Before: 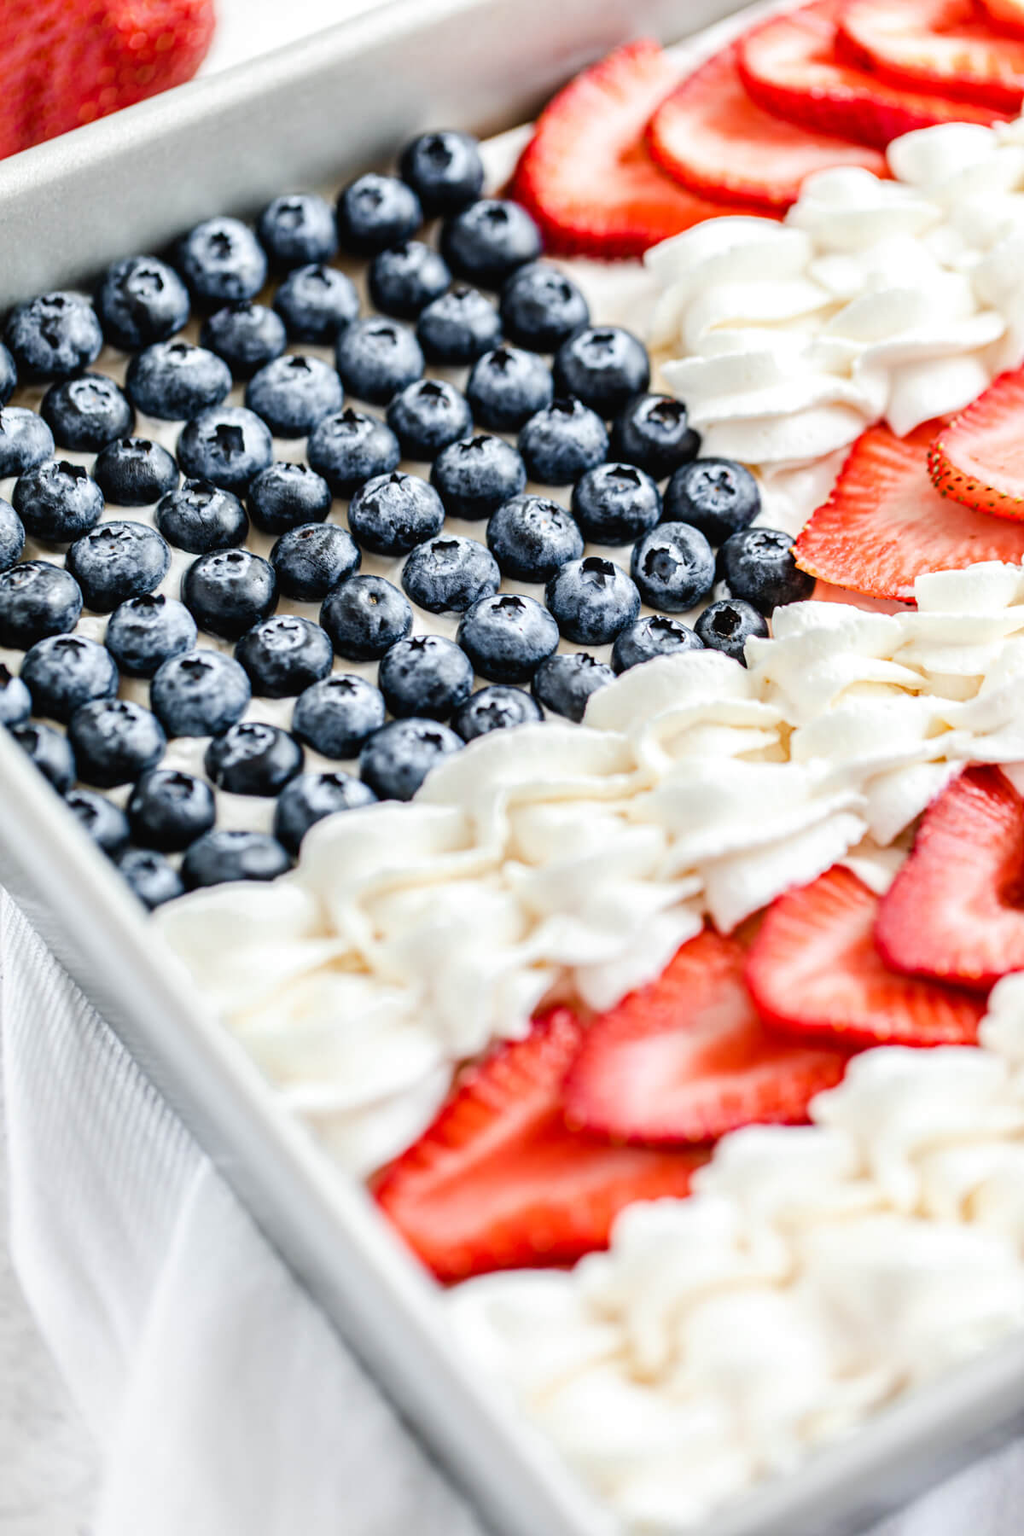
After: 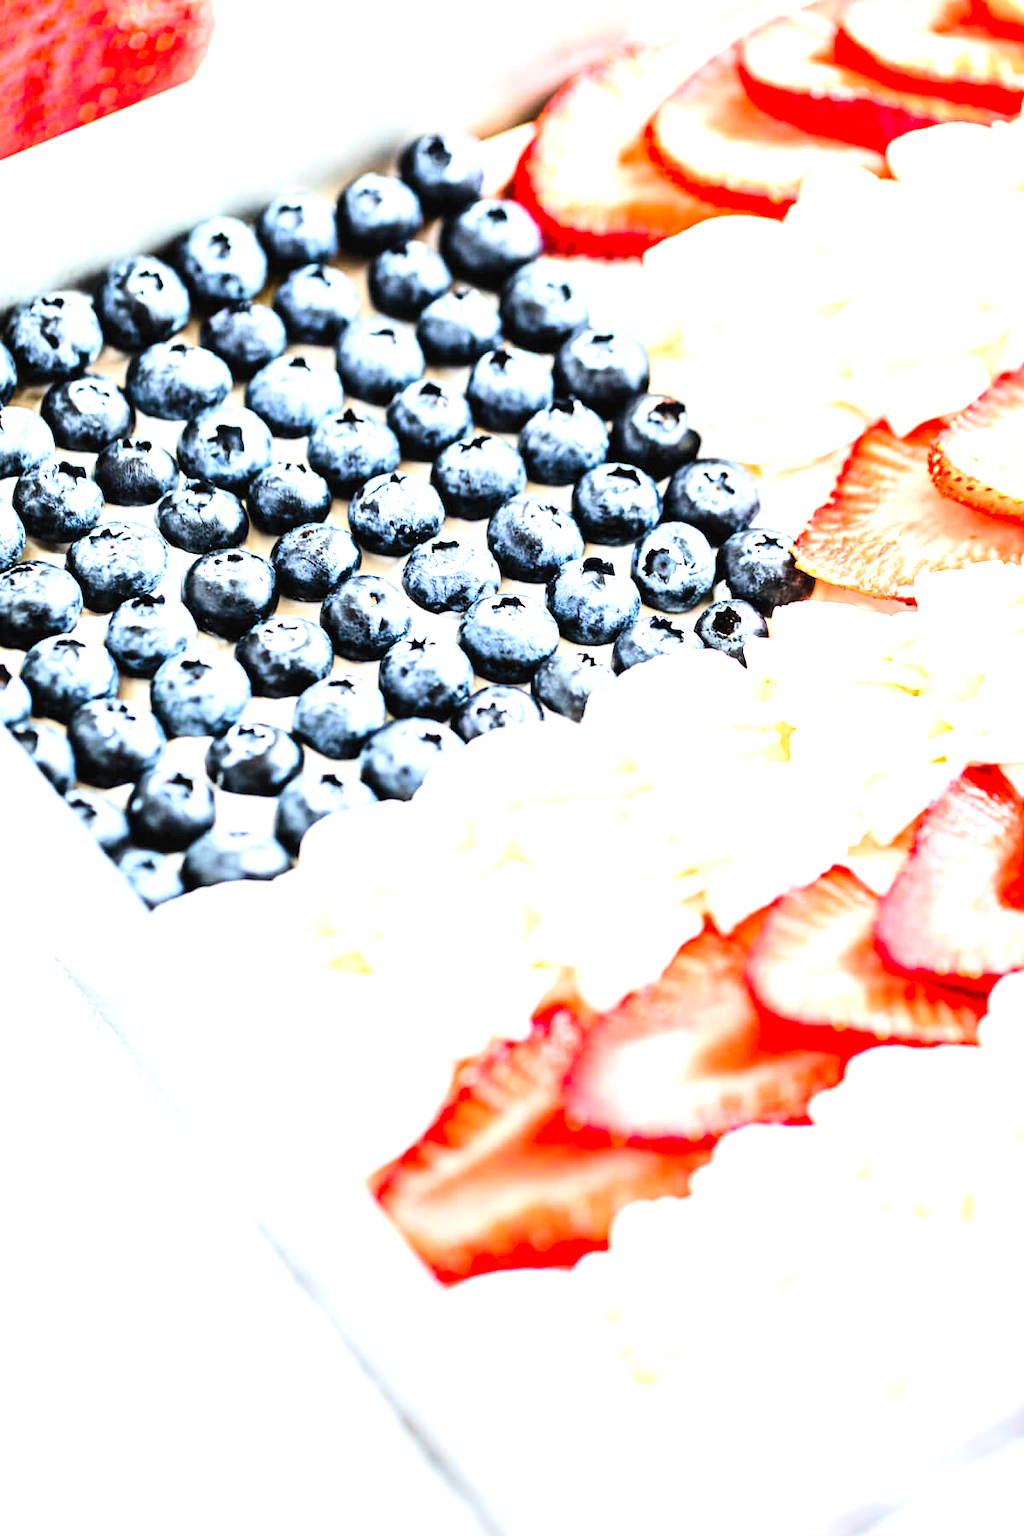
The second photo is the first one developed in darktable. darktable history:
exposure: black level correction 0.001, exposure 1.726 EV, compensate exposure bias true, compensate highlight preservation false
tone curve: curves: ch0 [(0, 0.003) (0.044, 0.025) (0.12, 0.089) (0.197, 0.168) (0.281, 0.273) (0.468, 0.548) (0.583, 0.691) (0.701, 0.815) (0.86, 0.922) (1, 0.982)]; ch1 [(0, 0) (0.232, 0.214) (0.404, 0.376) (0.461, 0.425) (0.493, 0.481) (0.501, 0.5) (0.517, 0.524) (0.55, 0.585) (0.598, 0.651) (0.671, 0.735) (0.796, 0.85) (1, 1)]; ch2 [(0, 0) (0.249, 0.216) (0.357, 0.317) (0.448, 0.432) (0.478, 0.492) (0.498, 0.499) (0.517, 0.527) (0.537, 0.564) (0.569, 0.617) (0.61, 0.659) (0.706, 0.75) (0.808, 0.809) (0.991, 0.968)], color space Lab, linked channels, preserve colors none
